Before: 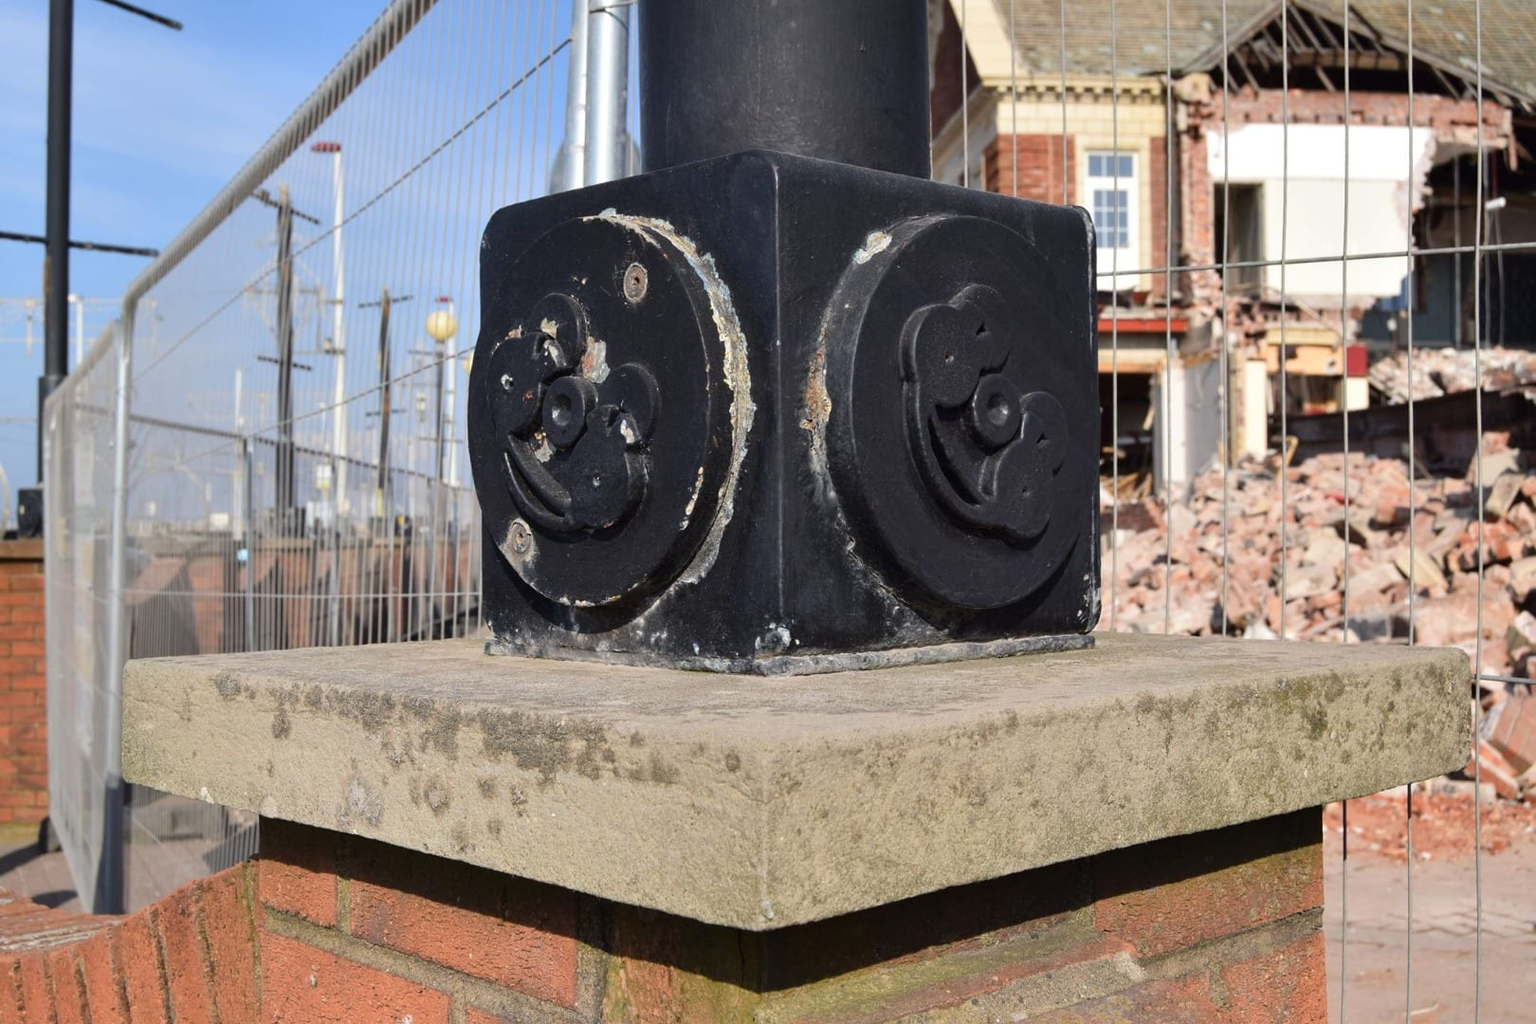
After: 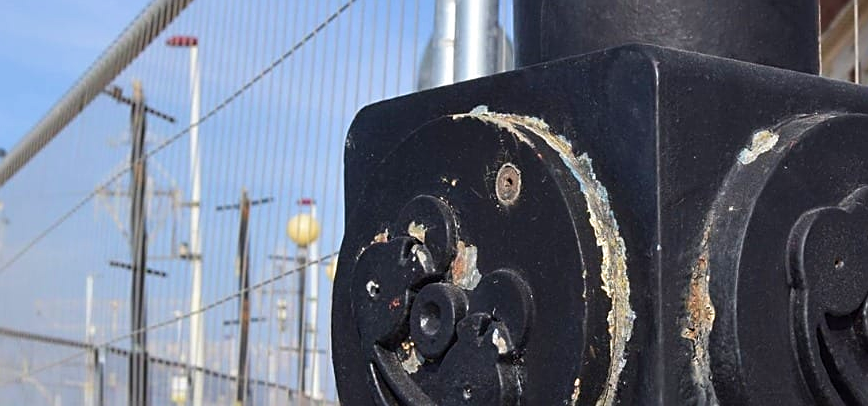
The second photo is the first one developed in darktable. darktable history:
sharpen: on, module defaults
velvia: on, module defaults
crop: left 10.053%, top 10.575%, right 36.333%, bottom 51.826%
